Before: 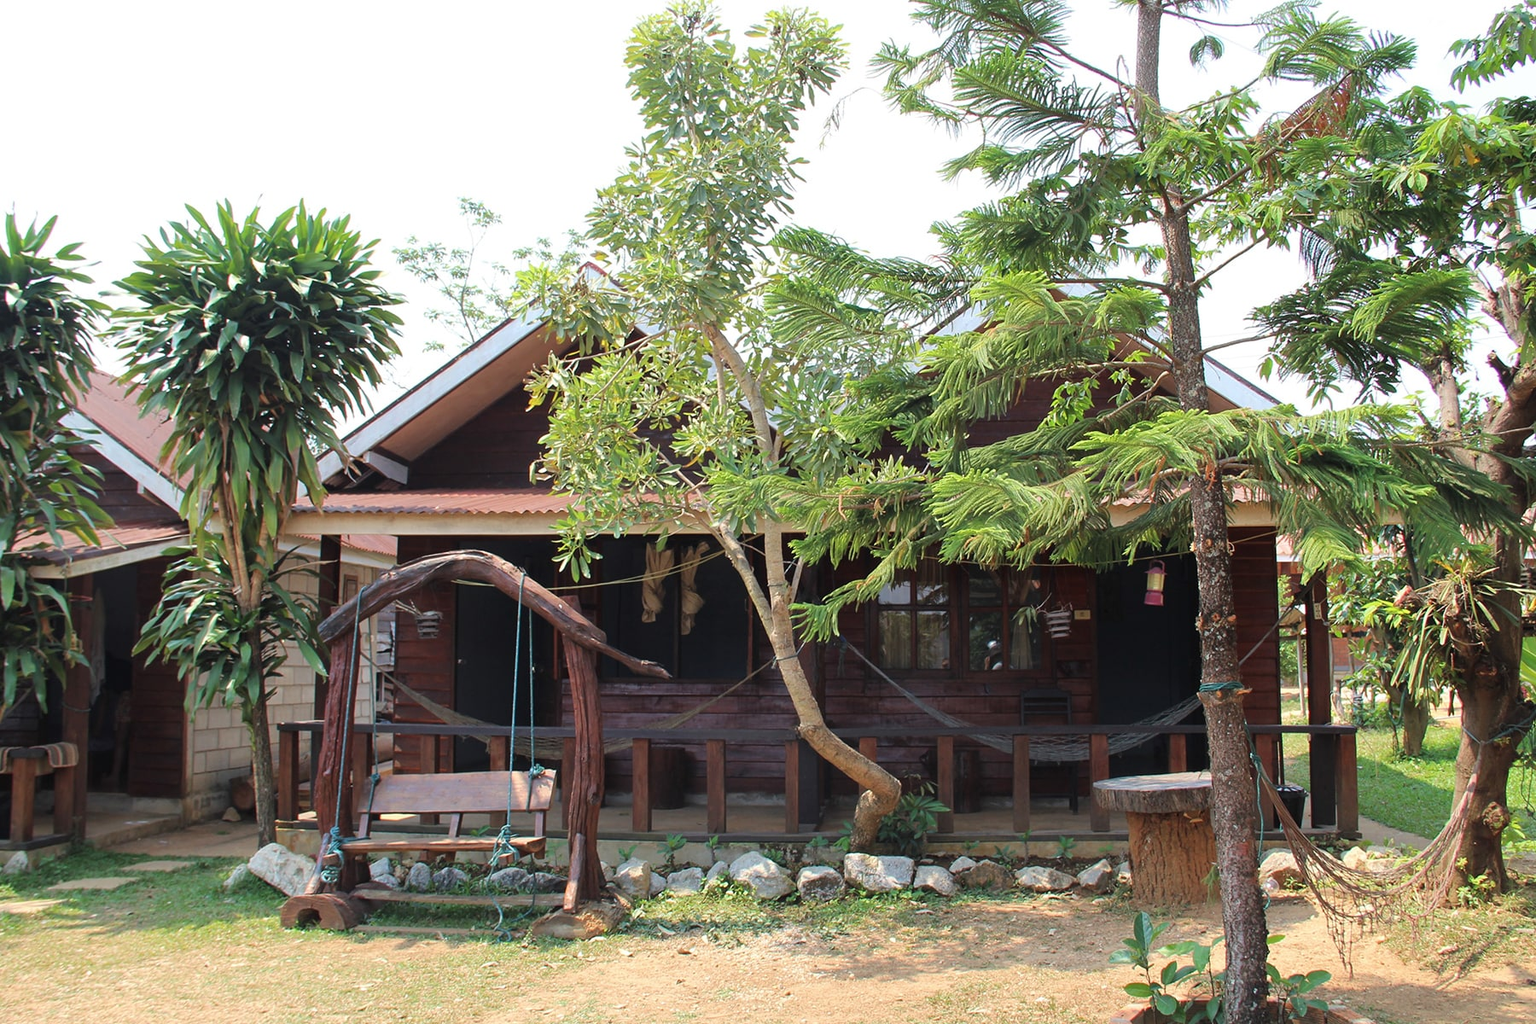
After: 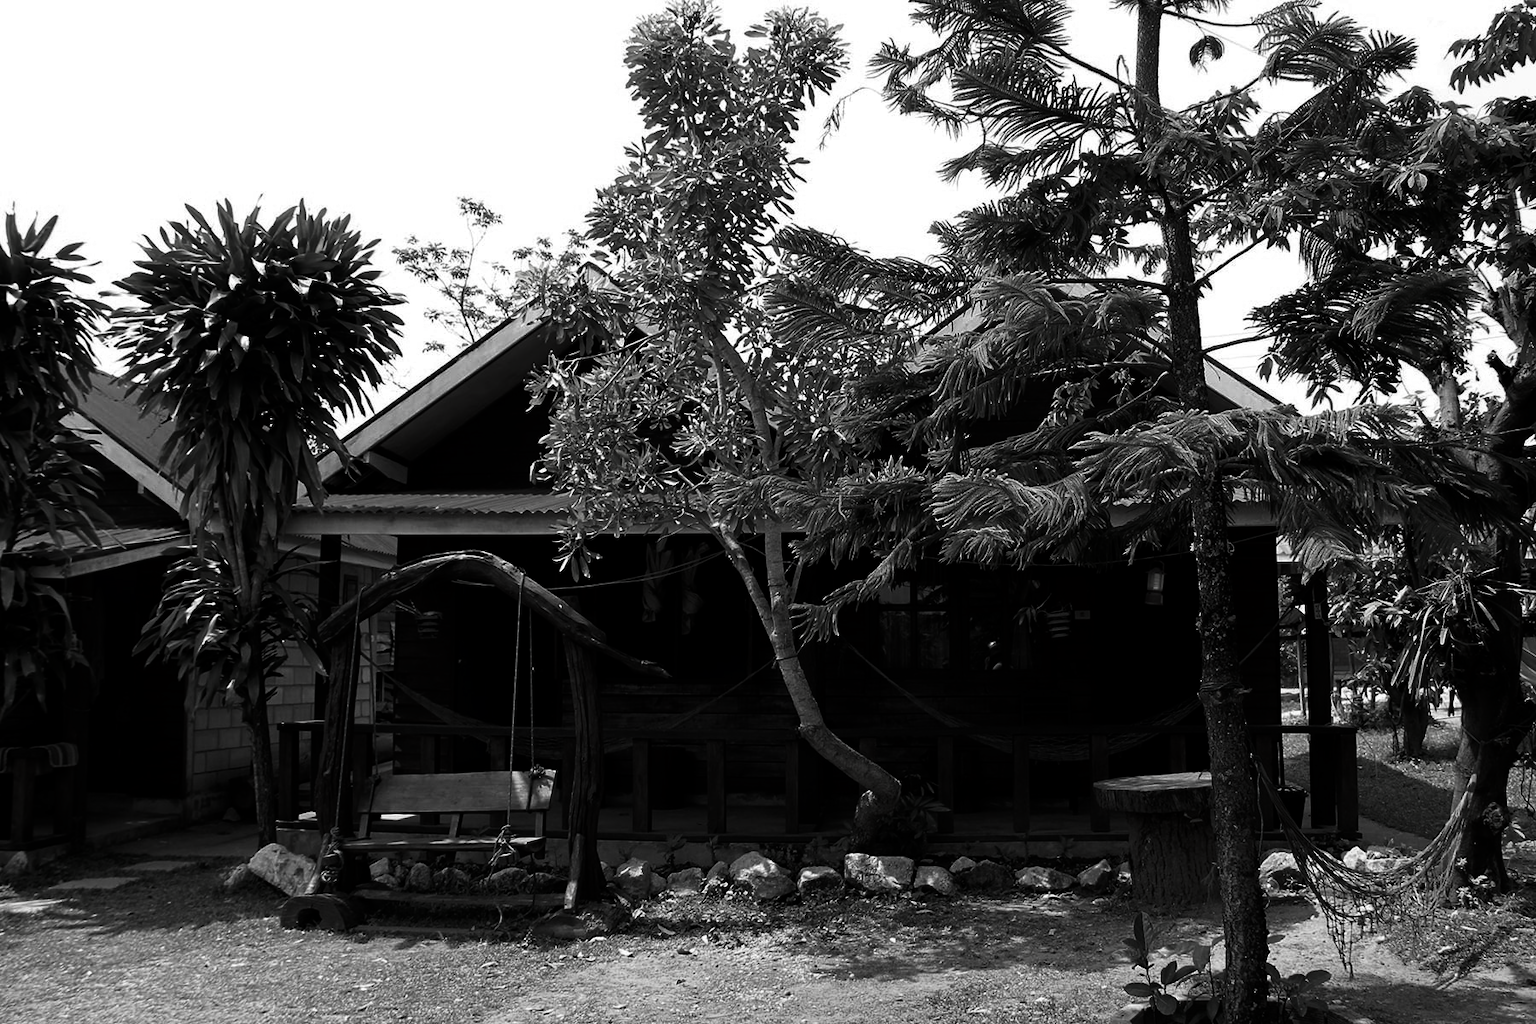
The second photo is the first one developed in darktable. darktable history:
contrast brightness saturation: contrast 0.018, brightness -0.999, saturation -0.988
color balance rgb: linear chroma grading › global chroma 15.35%, perceptual saturation grading › global saturation 0.779%, global vibrance 10.004%
